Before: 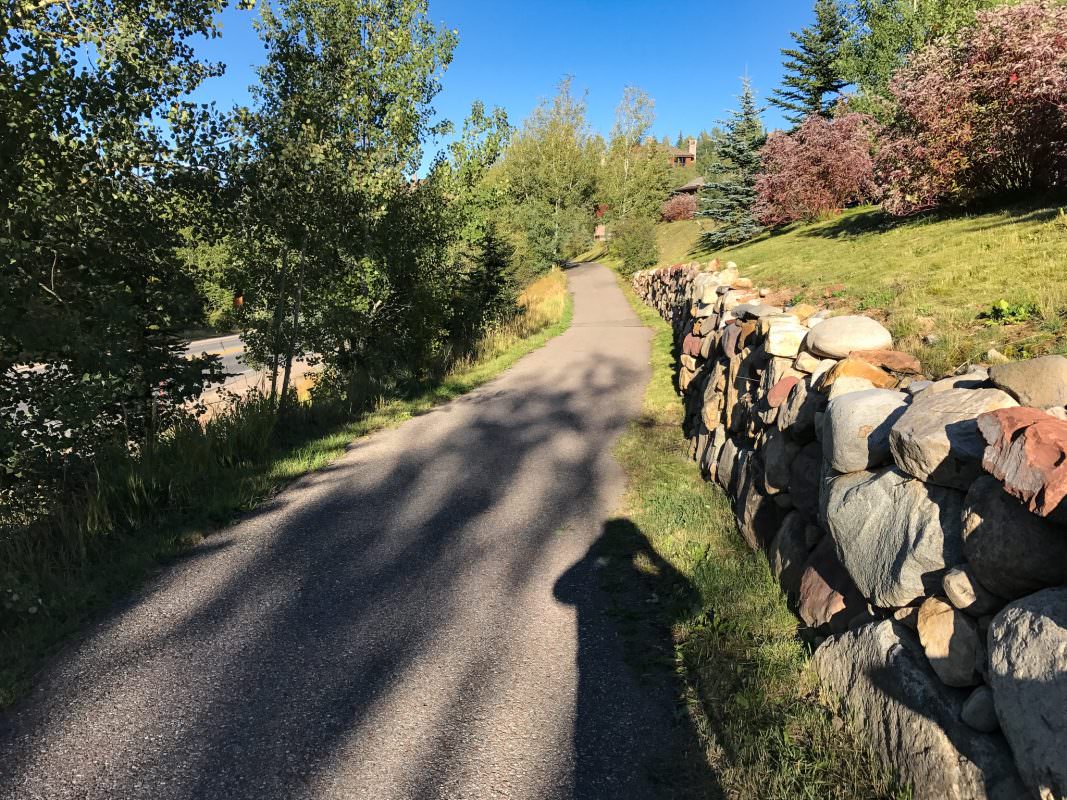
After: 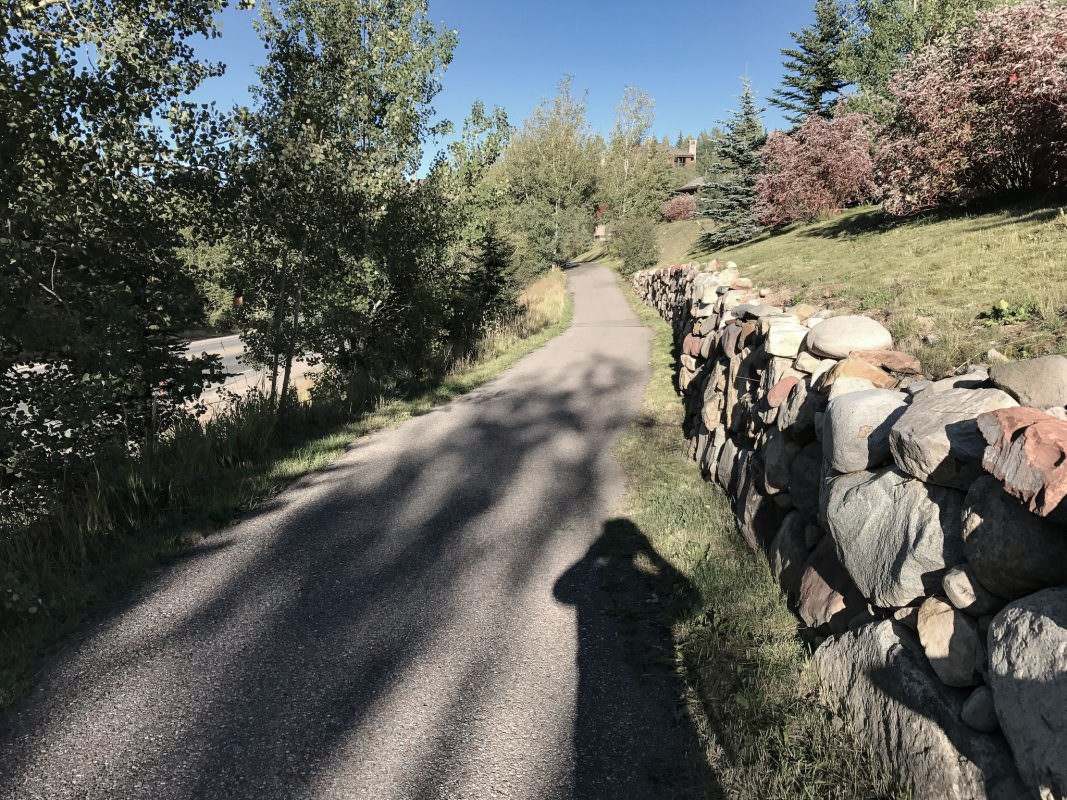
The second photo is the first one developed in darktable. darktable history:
color zones: curves: ch0 [(0, 0.559) (0.153, 0.551) (0.229, 0.5) (0.429, 0.5) (0.571, 0.5) (0.714, 0.5) (0.857, 0.5) (1, 0.559)]; ch1 [(0, 0.417) (0.112, 0.336) (0.213, 0.26) (0.429, 0.34) (0.571, 0.35) (0.683, 0.331) (0.857, 0.344) (1, 0.417)]
